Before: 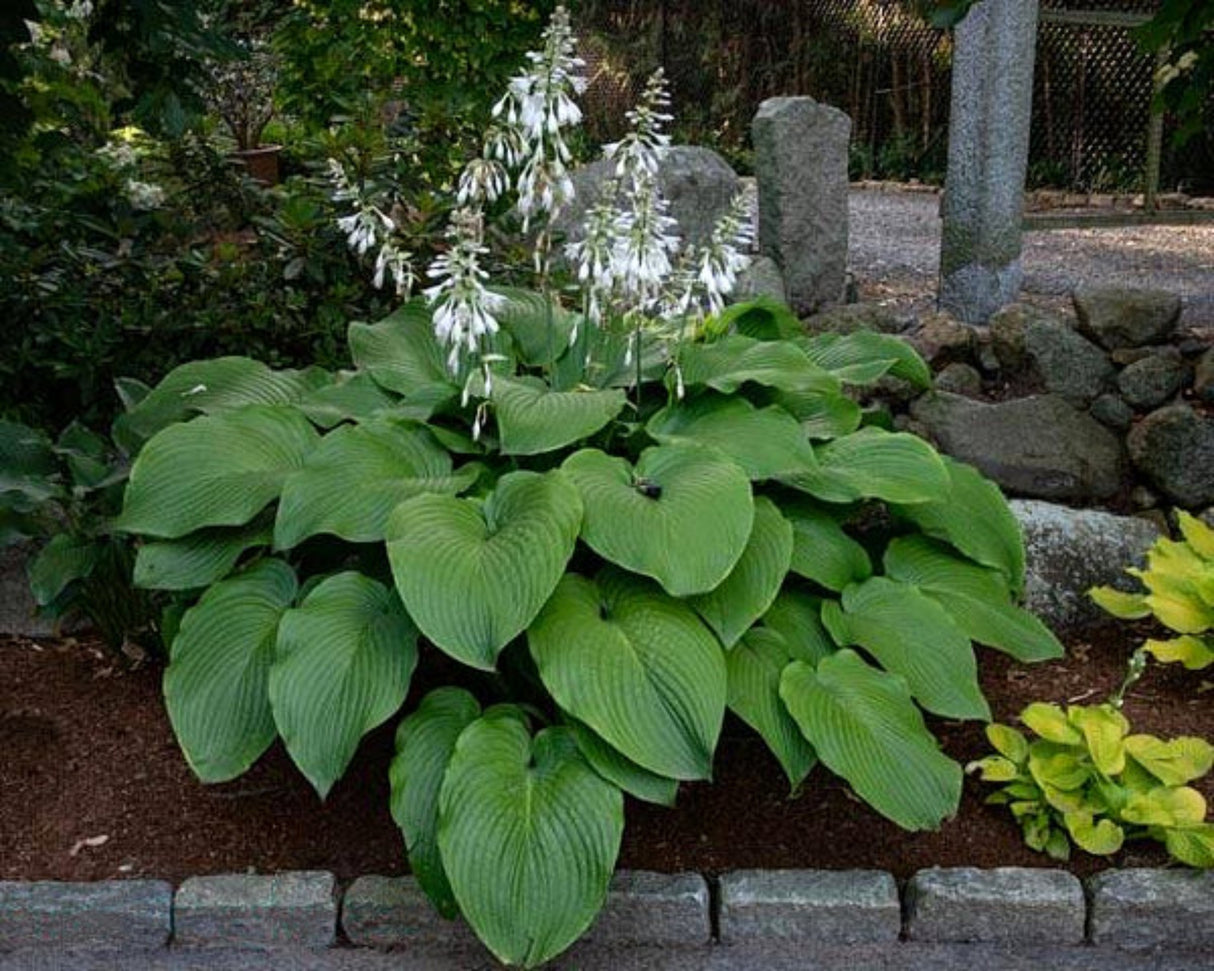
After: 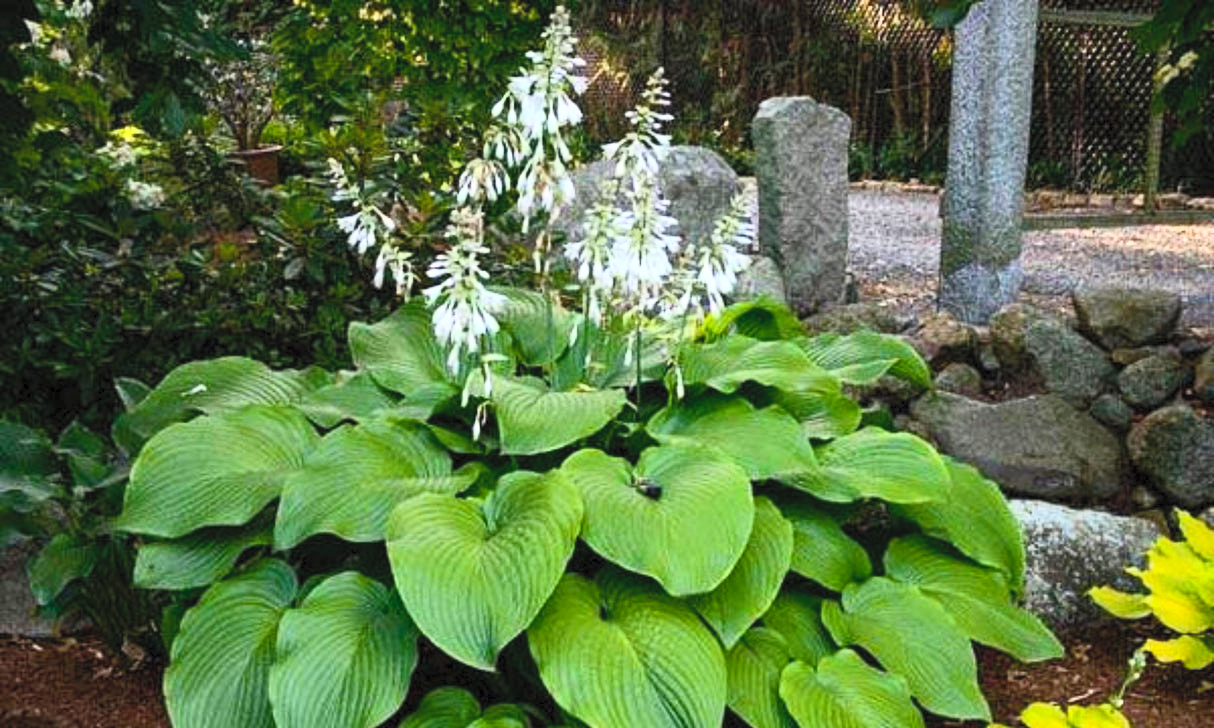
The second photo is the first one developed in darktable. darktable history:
crop: bottom 24.988%
contrast brightness saturation: contrast 0.39, brightness 0.53
color balance rgb: linear chroma grading › global chroma 15%, perceptual saturation grading › global saturation 30%
